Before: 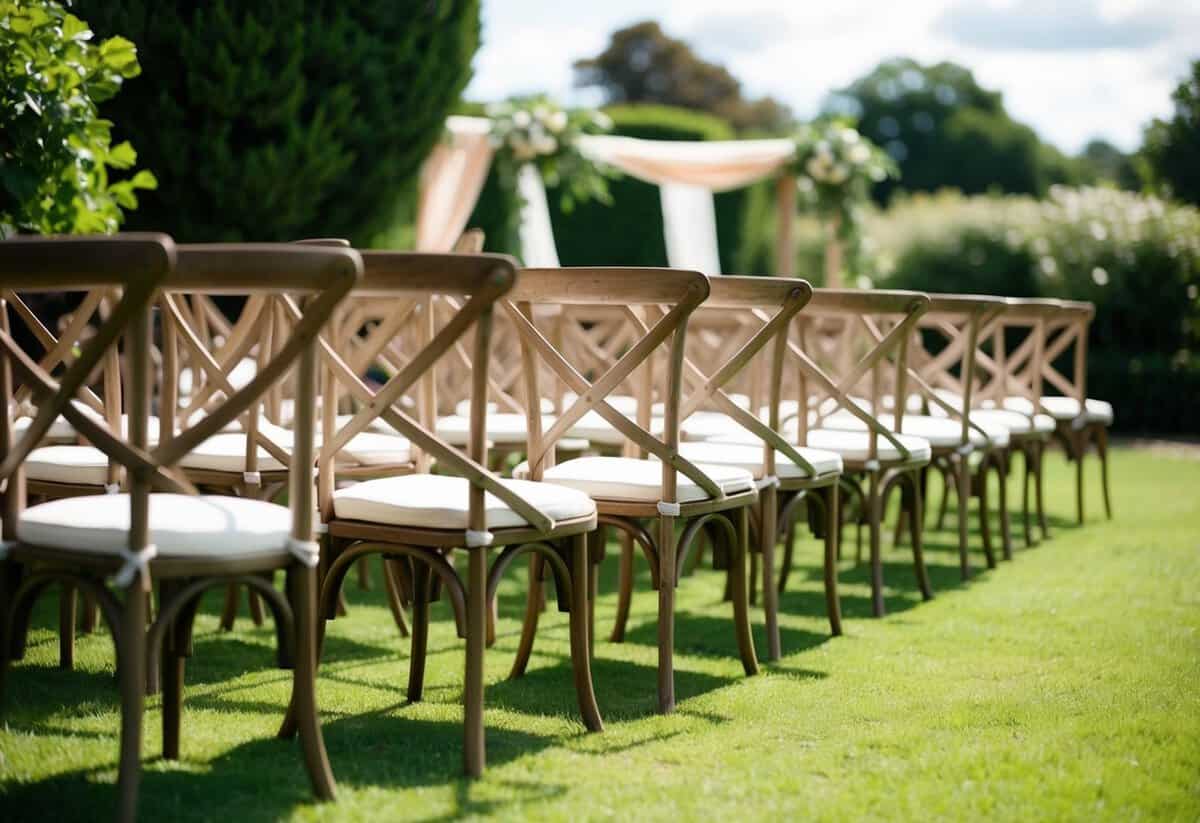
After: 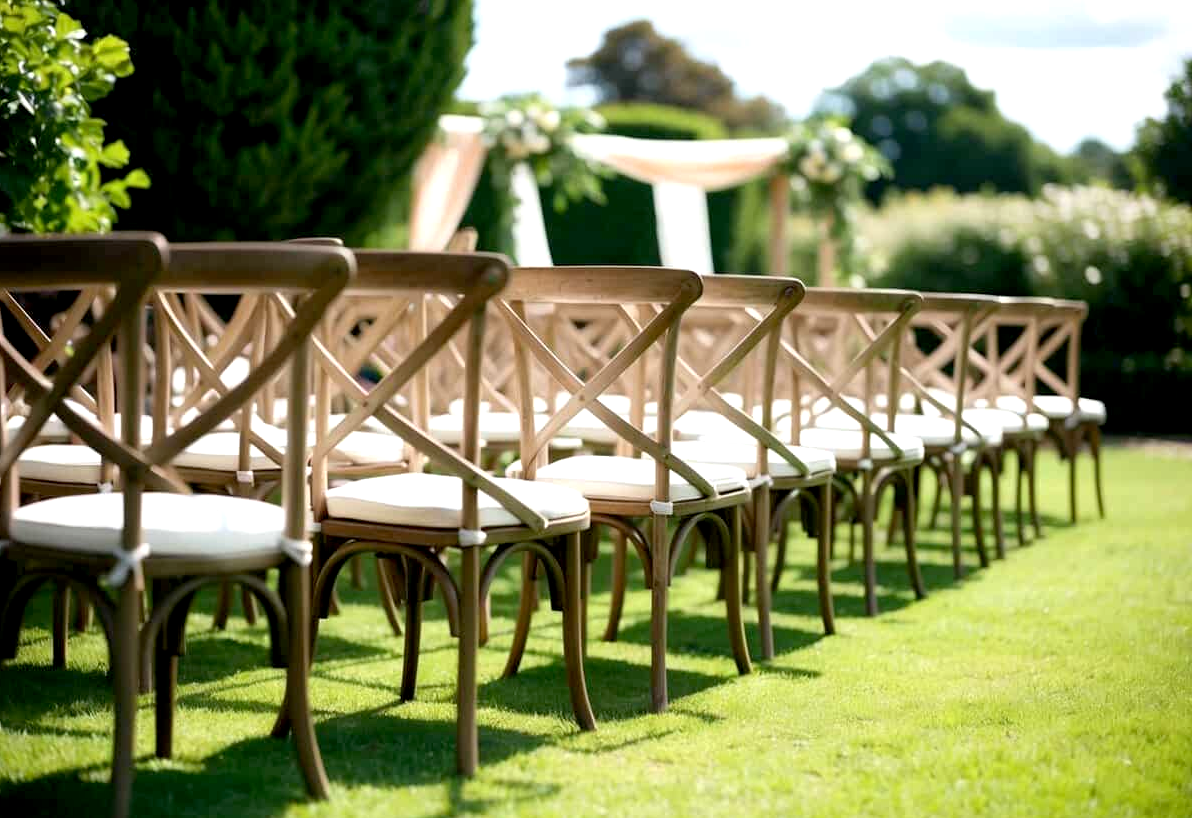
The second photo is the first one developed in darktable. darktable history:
crop and rotate: left 0.614%, top 0.179%, bottom 0.309%
exposure: black level correction 0.005, exposure 0.417 EV, compensate highlight preservation false
